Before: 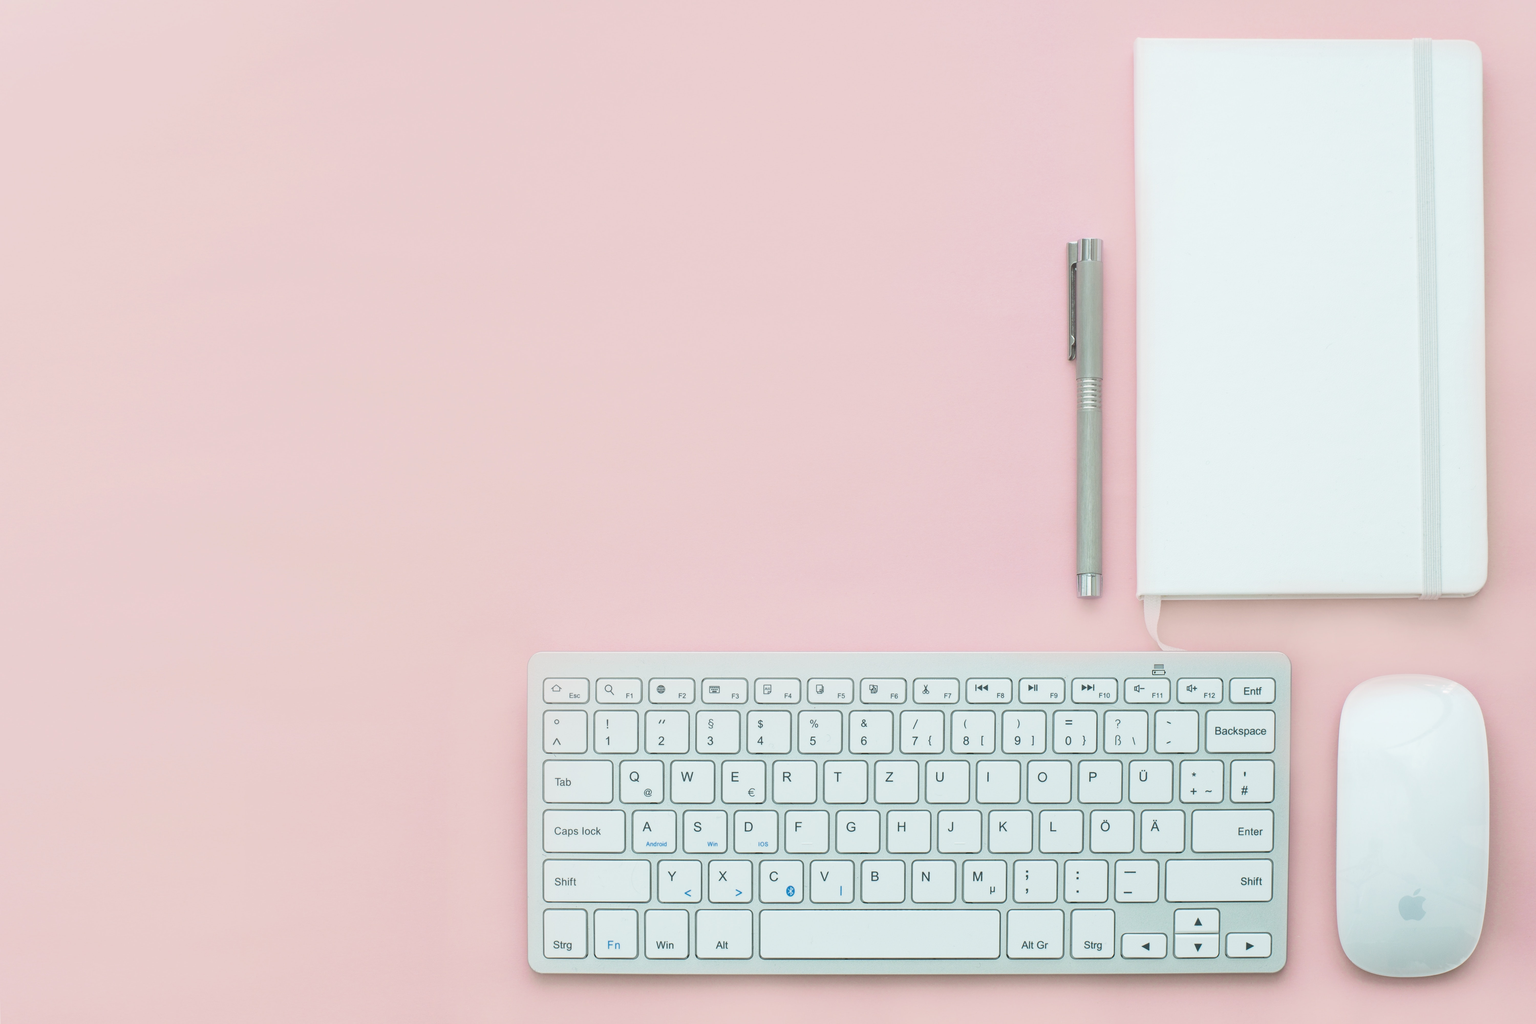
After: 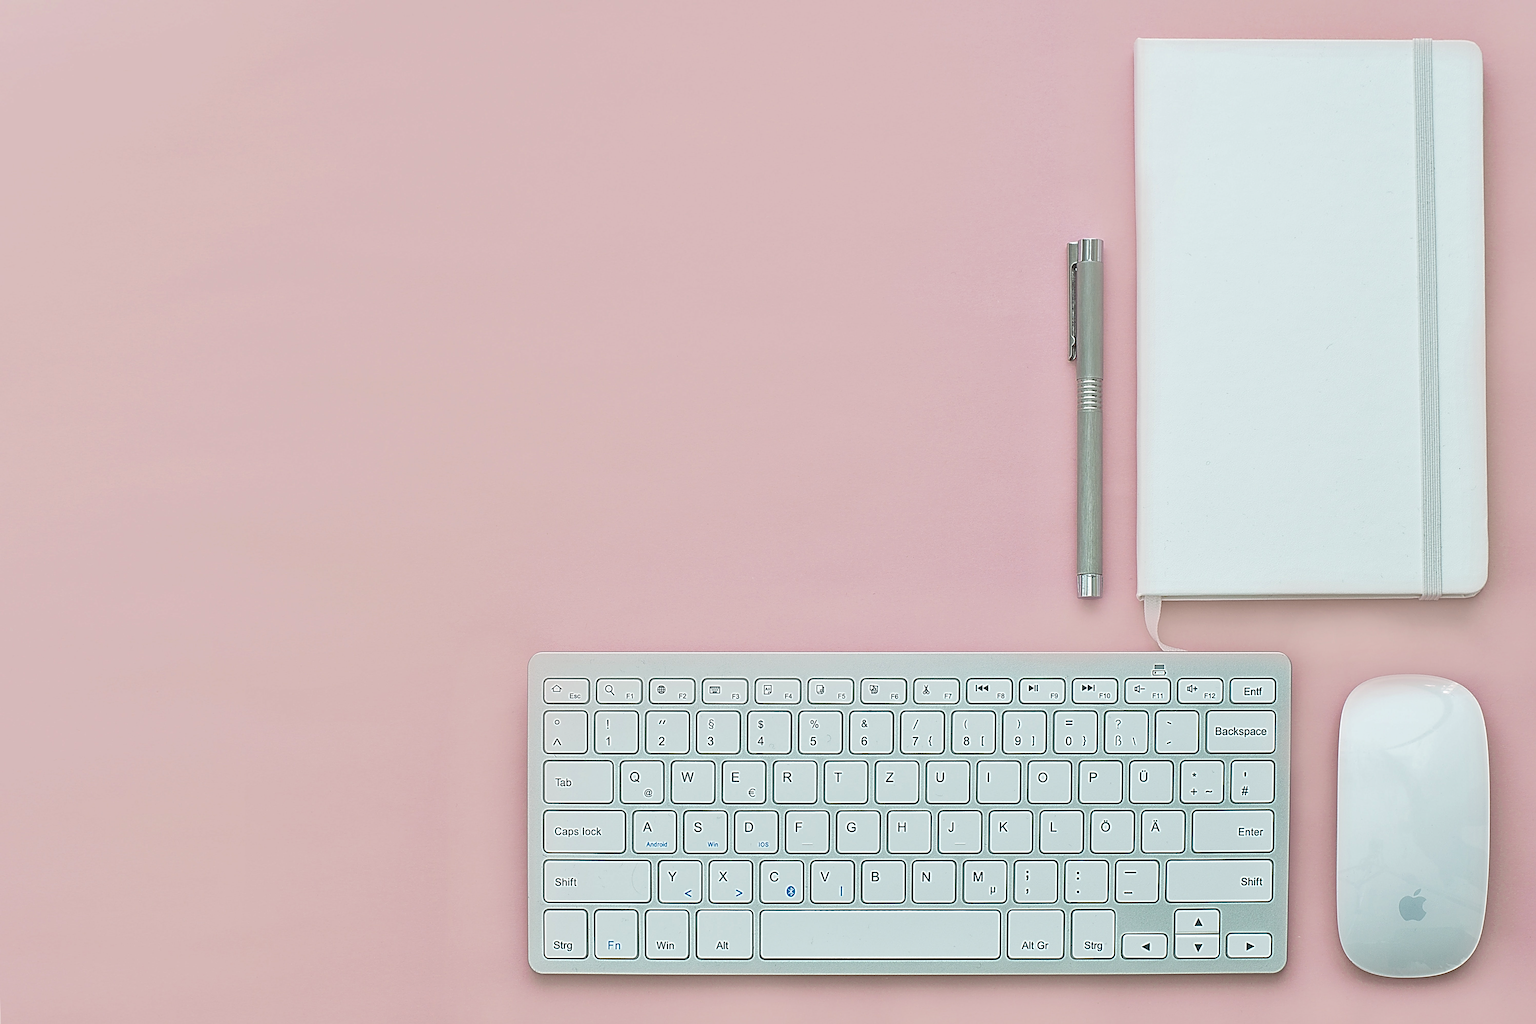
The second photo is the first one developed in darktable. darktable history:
sharpen: radius 4.007, amount 1.998
shadows and highlights: on, module defaults
